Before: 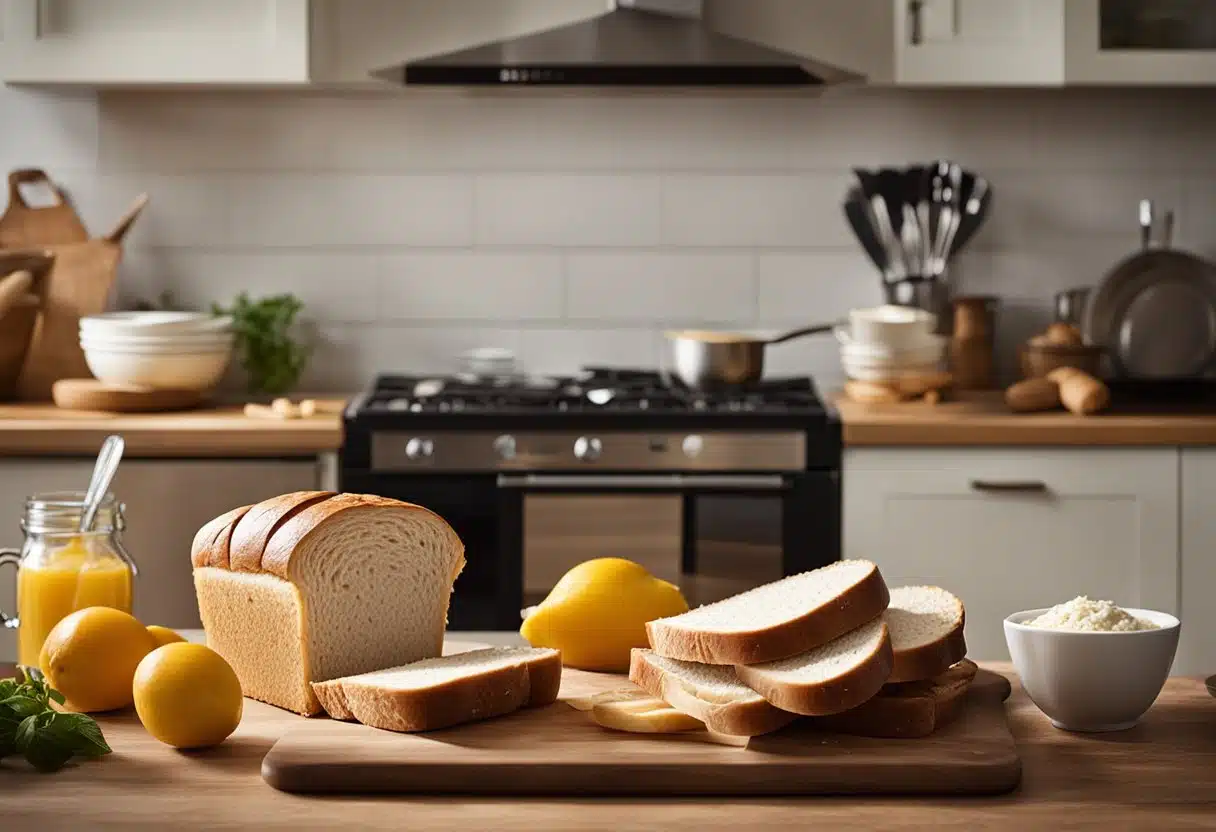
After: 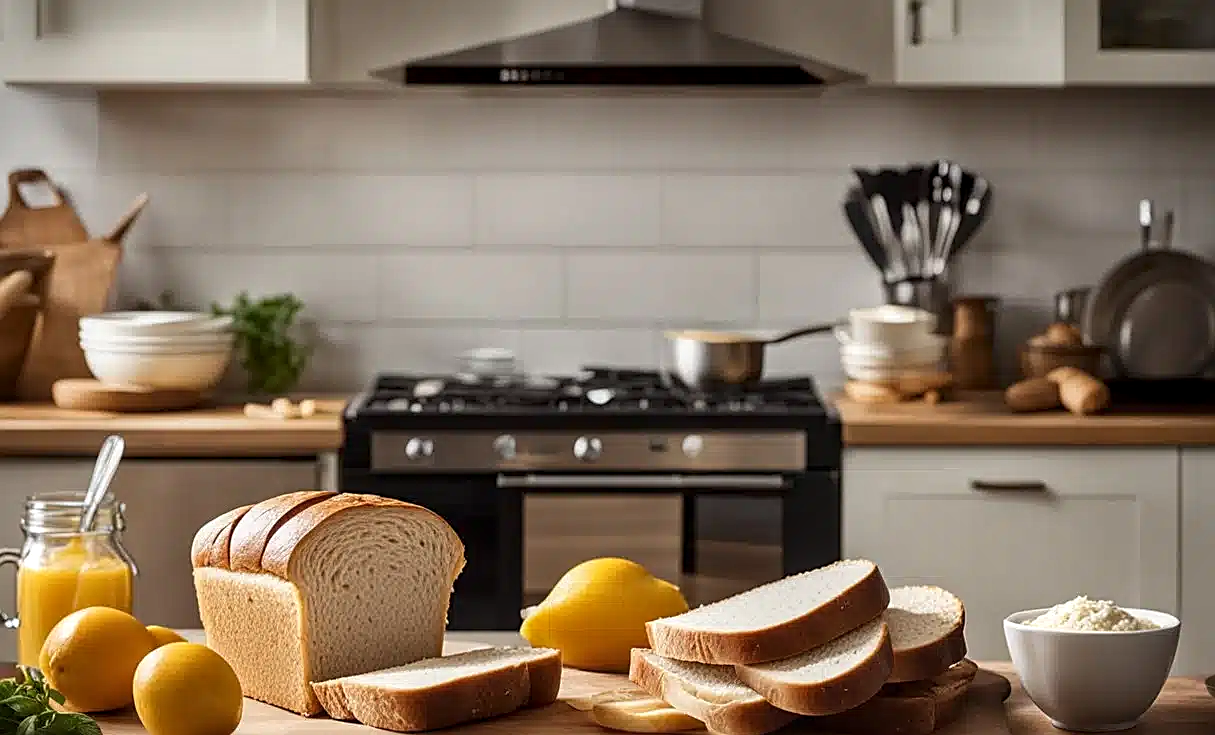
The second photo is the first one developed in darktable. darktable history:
sharpen: on, module defaults
crop and rotate: top 0%, bottom 11.54%
local contrast: on, module defaults
